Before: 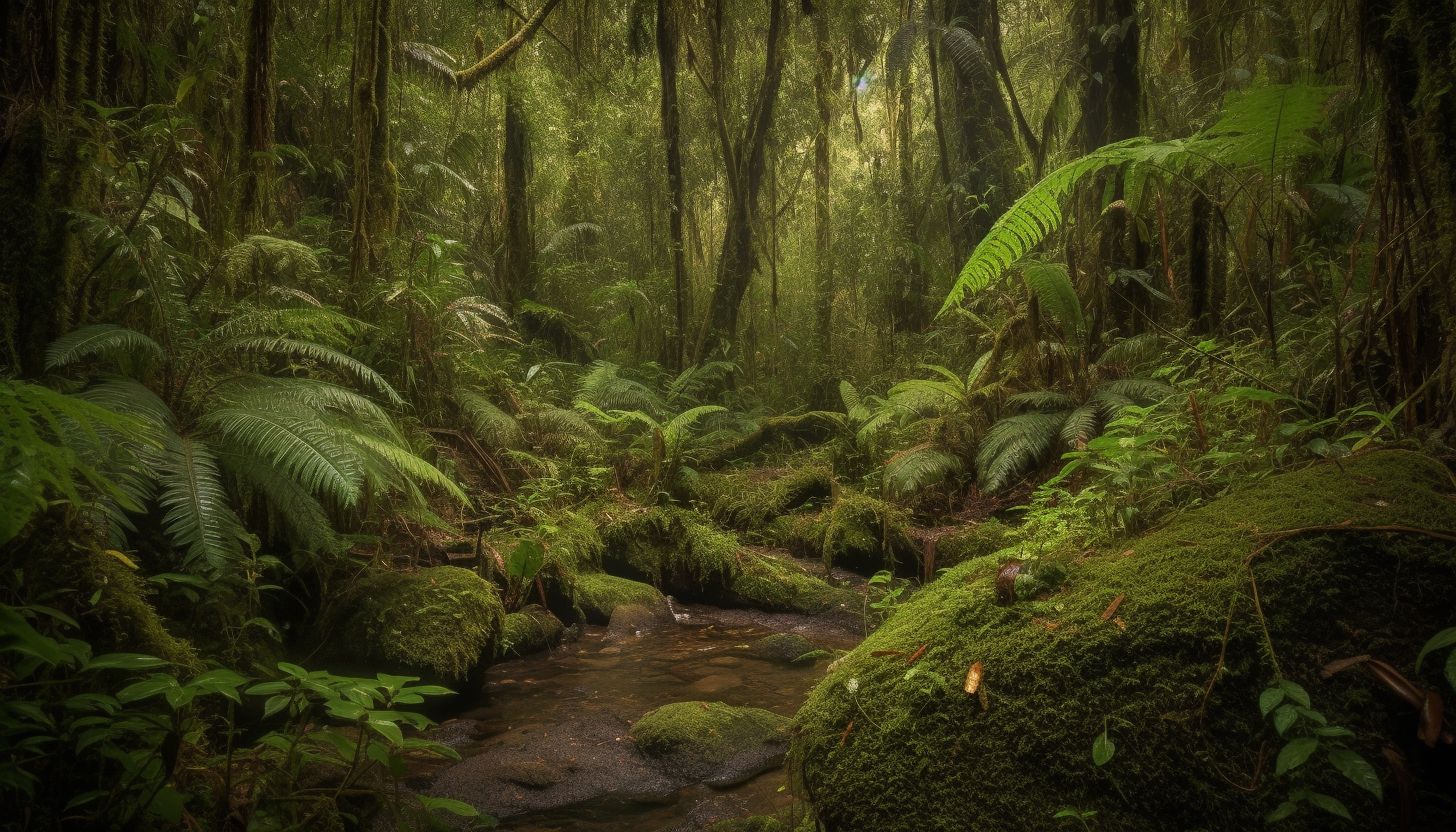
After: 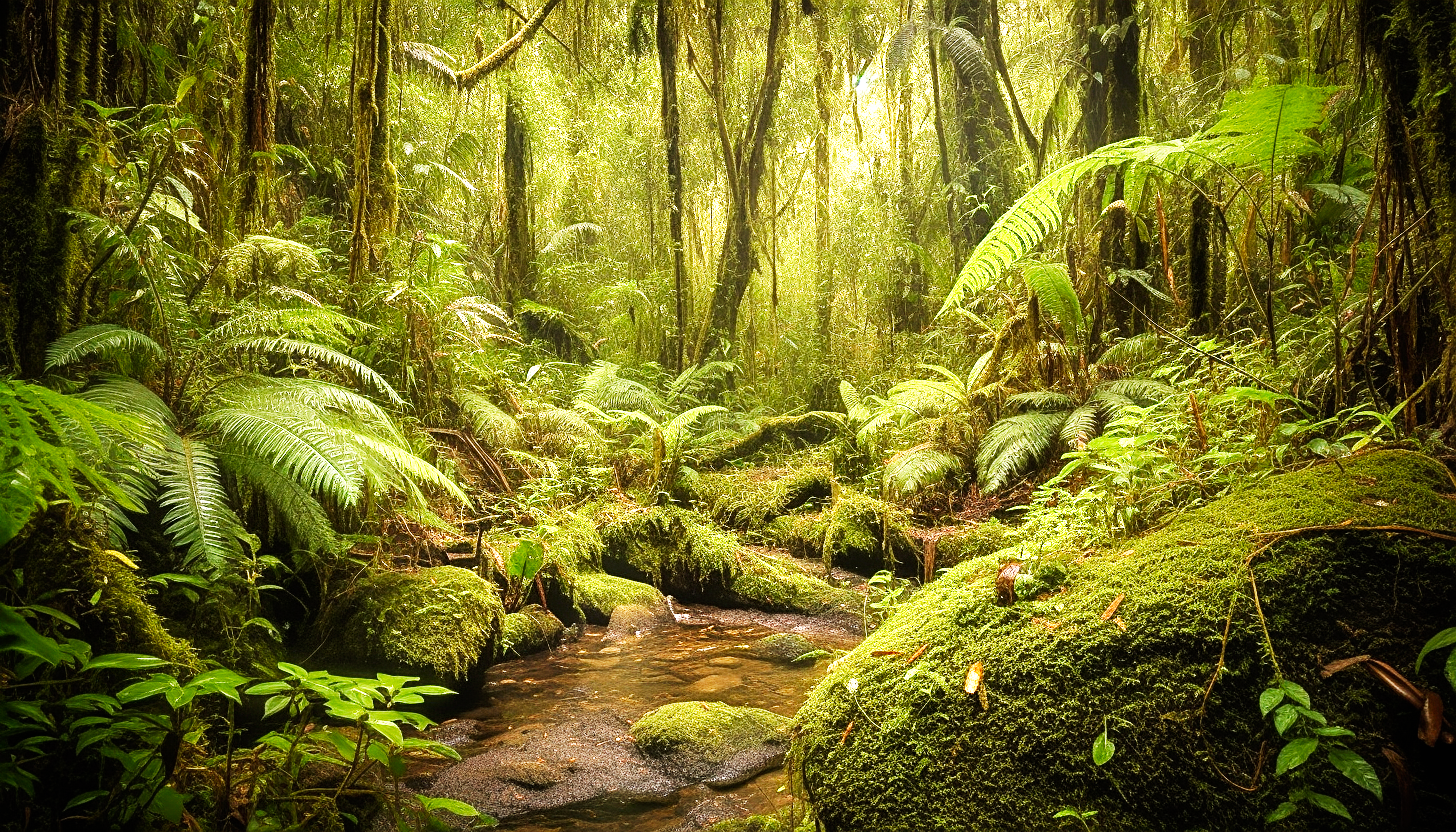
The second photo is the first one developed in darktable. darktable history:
exposure: black level correction 0.001, exposure 1.129 EV, compensate exposure bias true, compensate highlight preservation false
sharpen: on, module defaults
base curve: curves: ch0 [(0, 0) (0.007, 0.004) (0.027, 0.03) (0.046, 0.07) (0.207, 0.54) (0.442, 0.872) (0.673, 0.972) (1, 1)], preserve colors none
